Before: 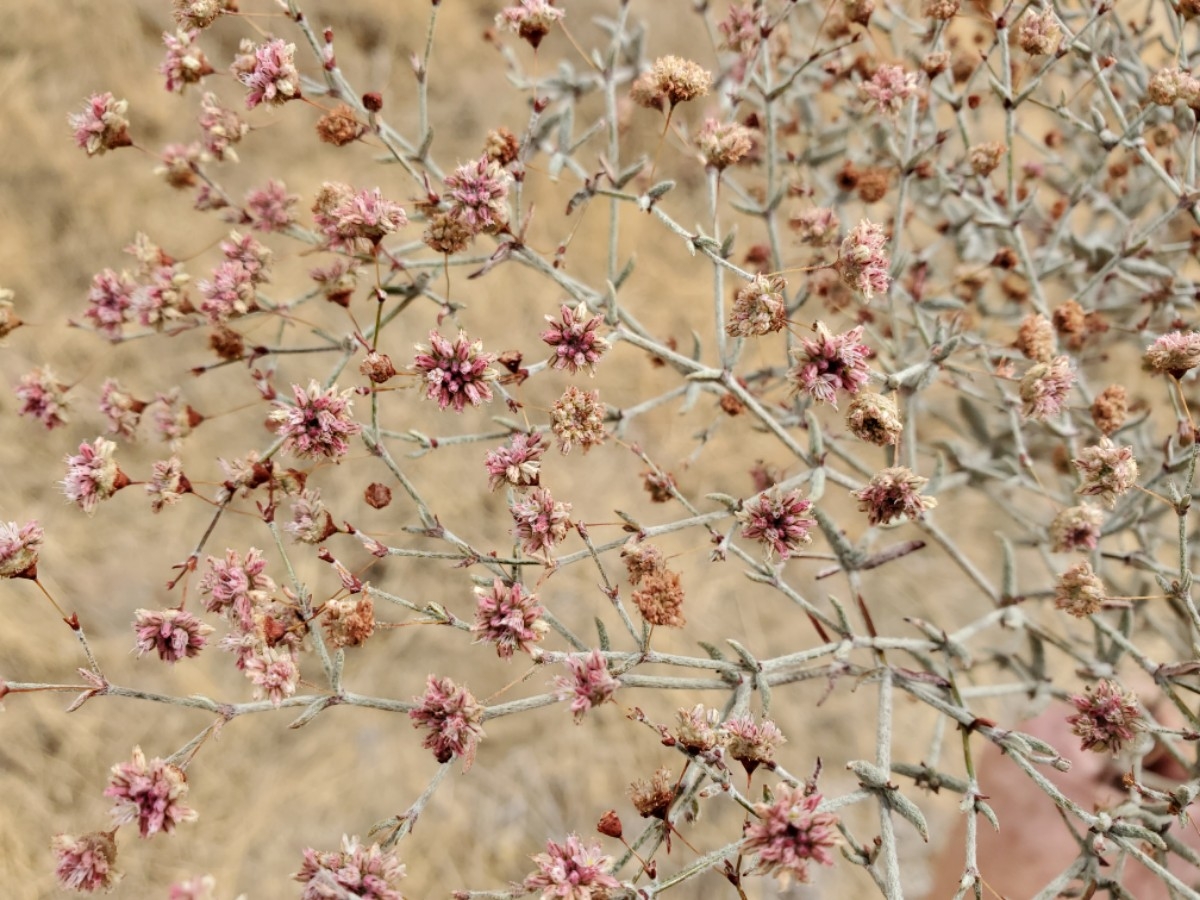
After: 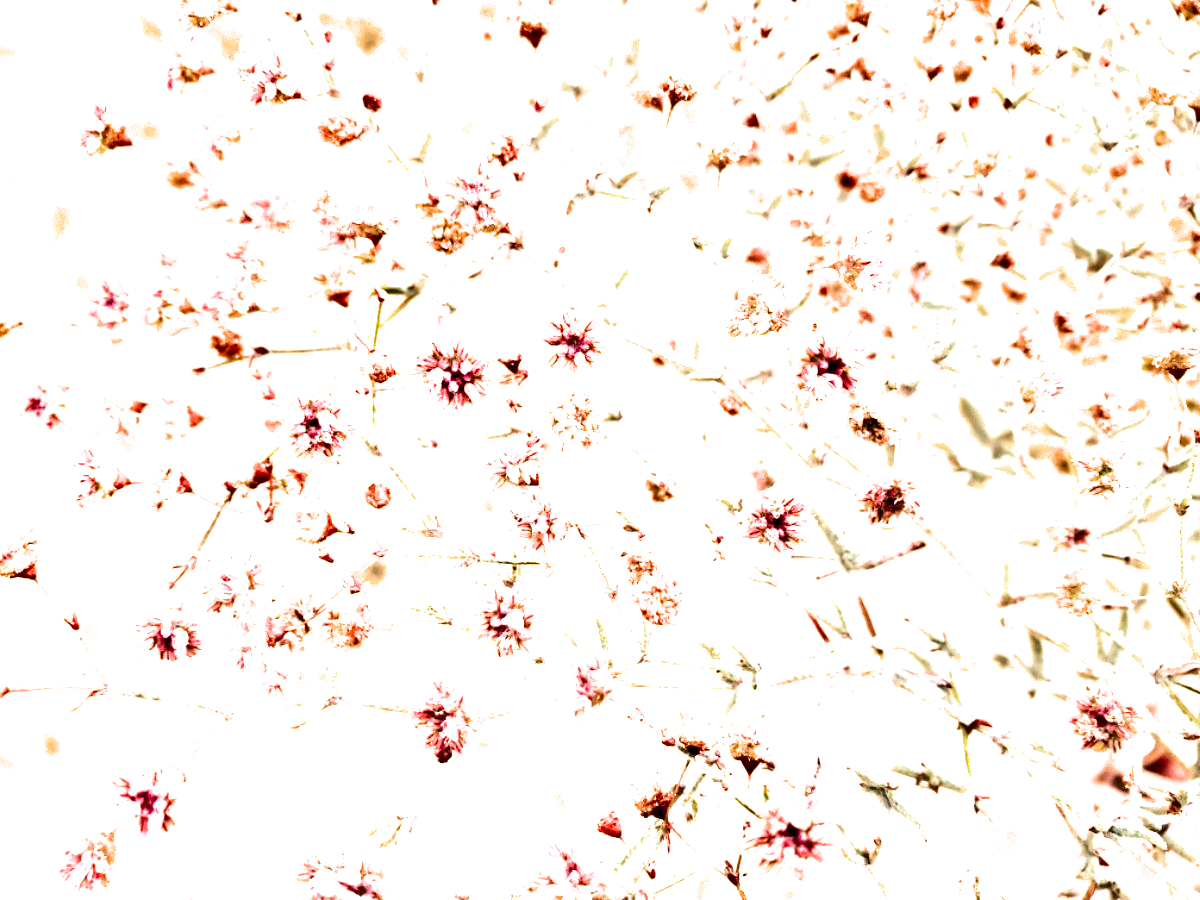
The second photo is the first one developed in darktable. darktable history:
tone equalizer: -8 EV -0.773 EV, -7 EV -0.676 EV, -6 EV -0.628 EV, -5 EV -0.41 EV, -3 EV 0.39 EV, -2 EV 0.6 EV, -1 EV 0.678 EV, +0 EV 0.768 EV
contrast brightness saturation: contrast 0.222, brightness -0.184, saturation 0.237
exposure: exposure 1.523 EV, compensate highlight preservation false
filmic rgb: middle gray luminance 18.21%, black relative exposure -11.51 EV, white relative exposure 2.54 EV, target black luminance 0%, hardness 8.4, latitude 98.76%, contrast 1.082, shadows ↔ highlights balance 0.468%
